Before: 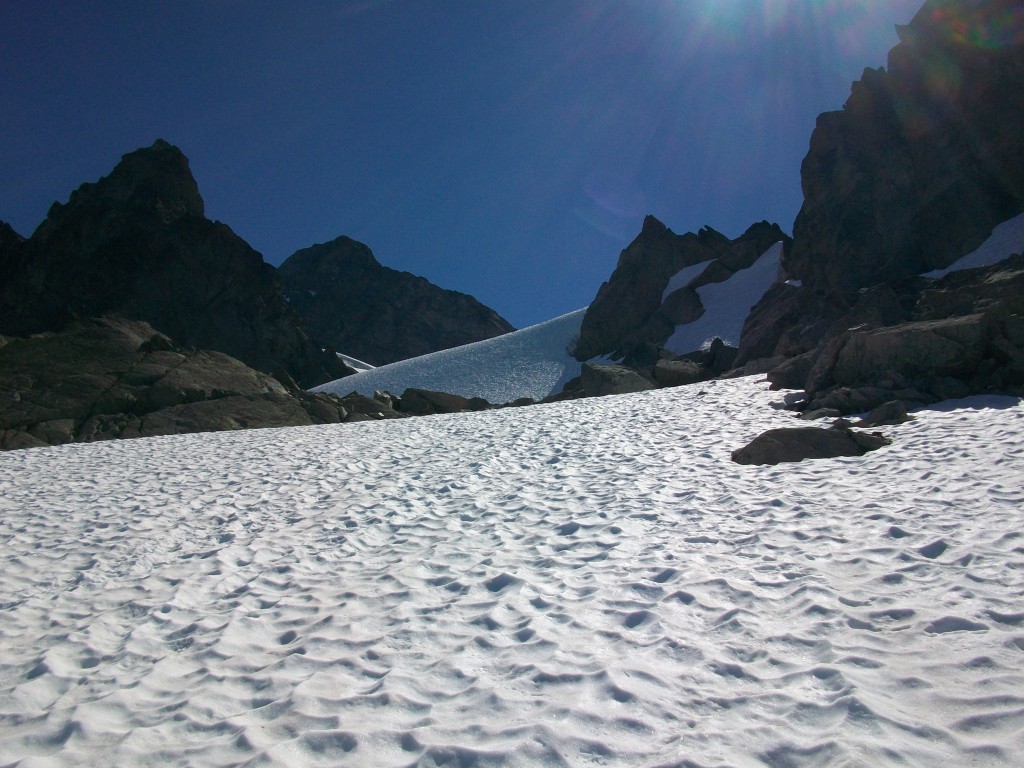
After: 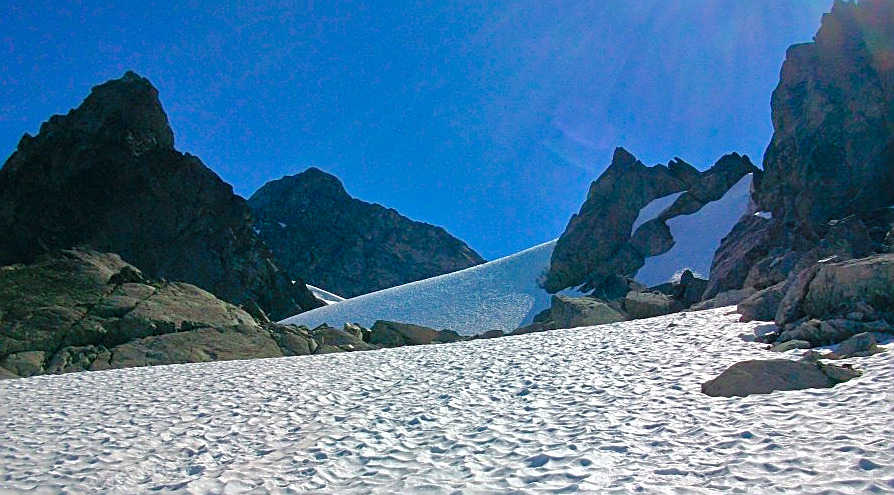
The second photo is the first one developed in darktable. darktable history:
color correction: saturation 1.32
crop: left 3.015%, top 8.969%, right 9.647%, bottom 26.457%
sharpen: amount 0.75
exposure: exposure 0.2 EV, compensate highlight preservation false
shadows and highlights: on, module defaults
tone curve: curves: ch0 [(0, 0) (0.003, 0.005) (0.011, 0.006) (0.025, 0.013) (0.044, 0.027) (0.069, 0.042) (0.1, 0.06) (0.136, 0.085) (0.177, 0.118) (0.224, 0.171) (0.277, 0.239) (0.335, 0.314) (0.399, 0.394) (0.468, 0.473) (0.543, 0.552) (0.623, 0.64) (0.709, 0.718) (0.801, 0.801) (0.898, 0.882) (1, 1)], preserve colors none
tone equalizer: -7 EV 0.15 EV, -6 EV 0.6 EV, -5 EV 1.15 EV, -4 EV 1.33 EV, -3 EV 1.15 EV, -2 EV 0.6 EV, -1 EV 0.15 EV, mask exposure compensation -0.5 EV
